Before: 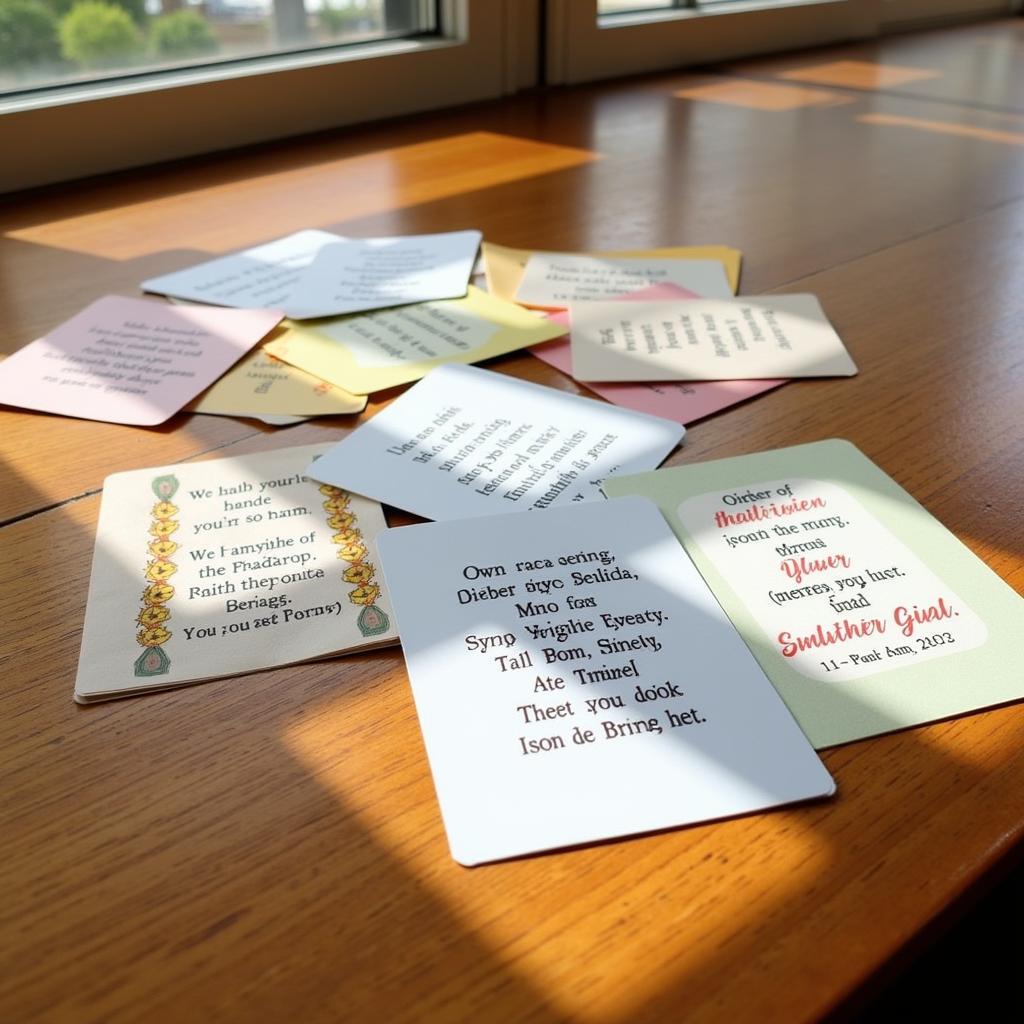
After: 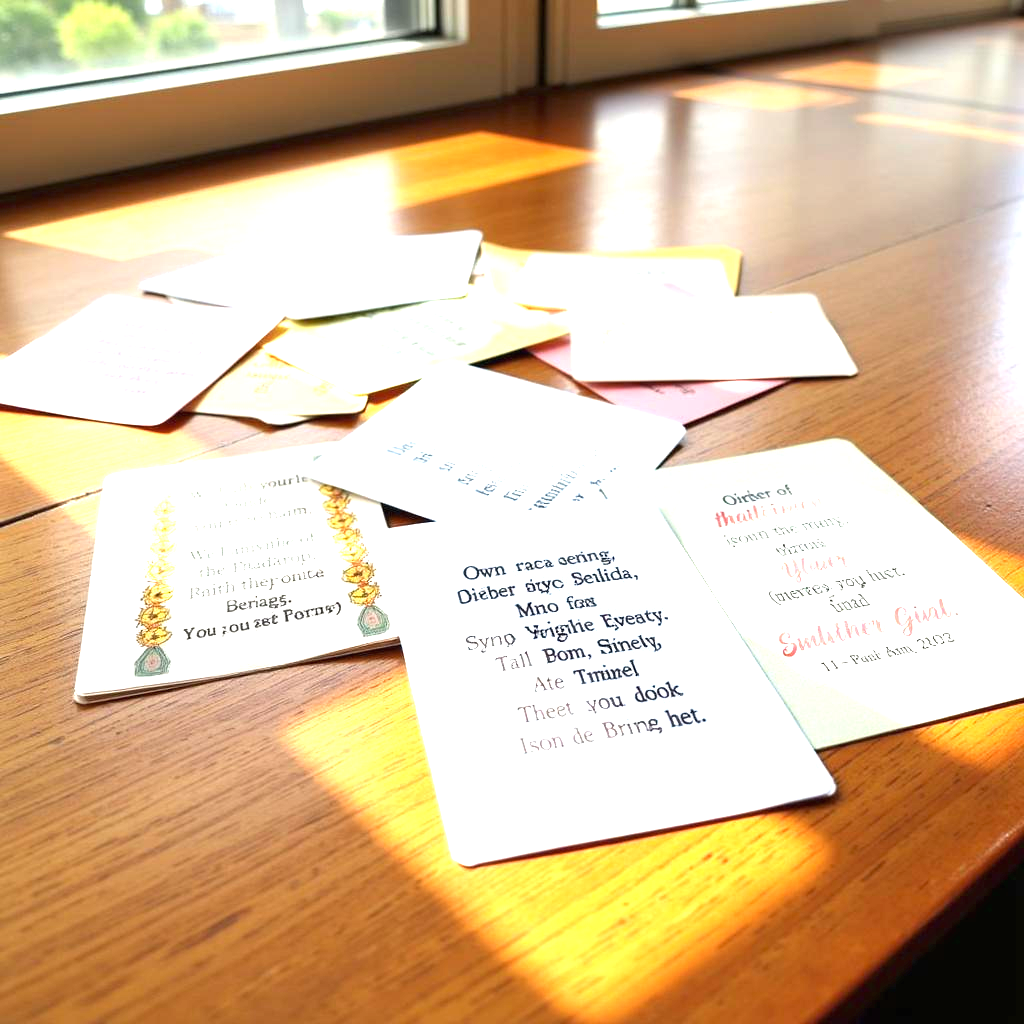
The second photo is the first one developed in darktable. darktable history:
exposure: black level correction 0, exposure 1.684 EV, compensate highlight preservation false
